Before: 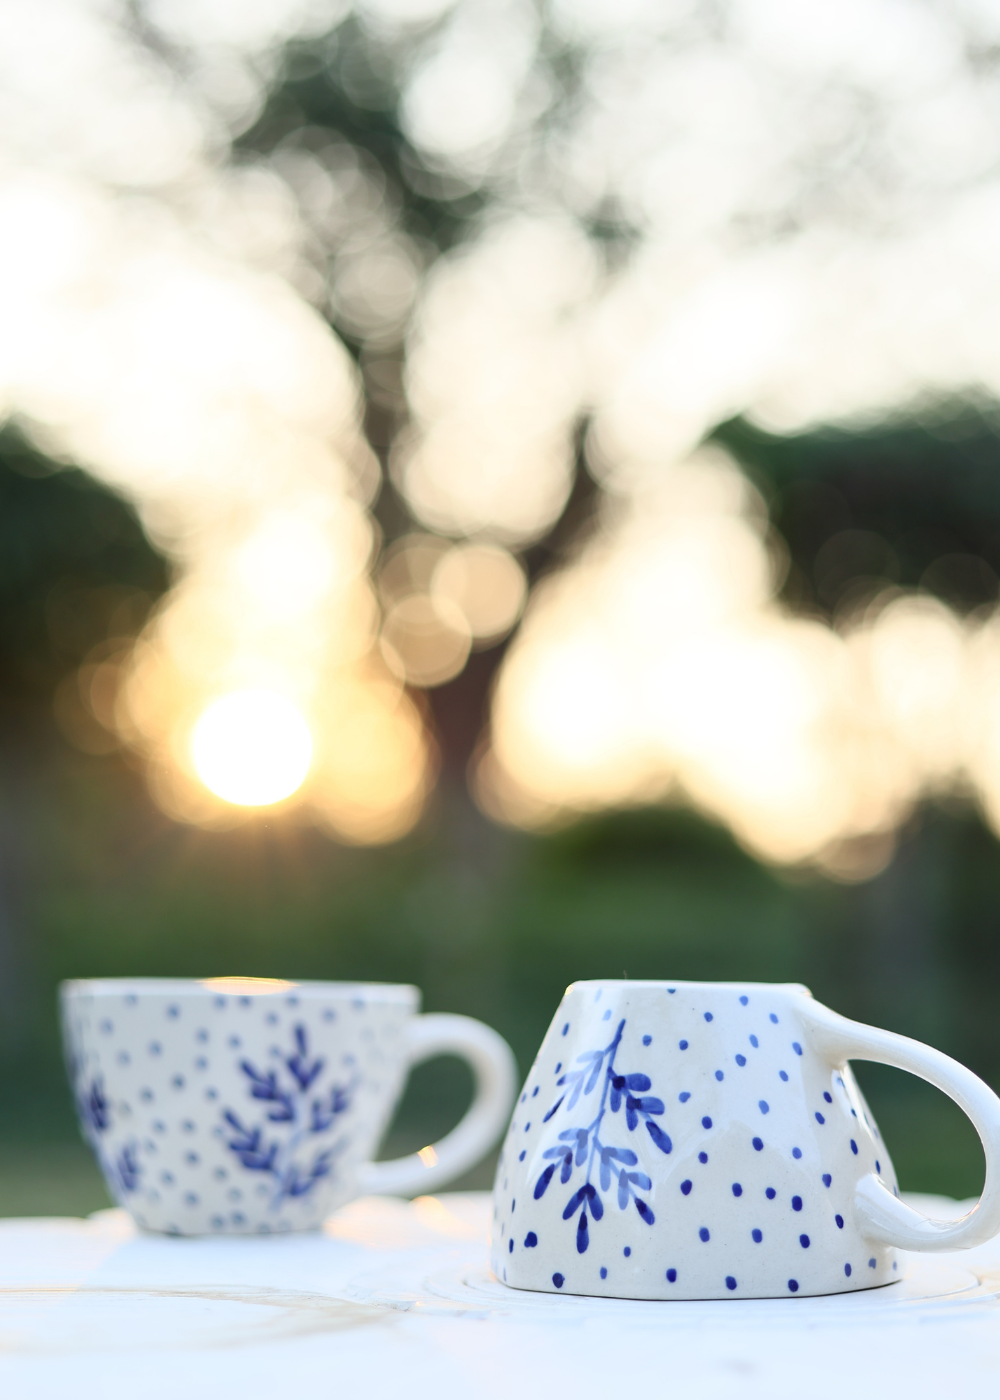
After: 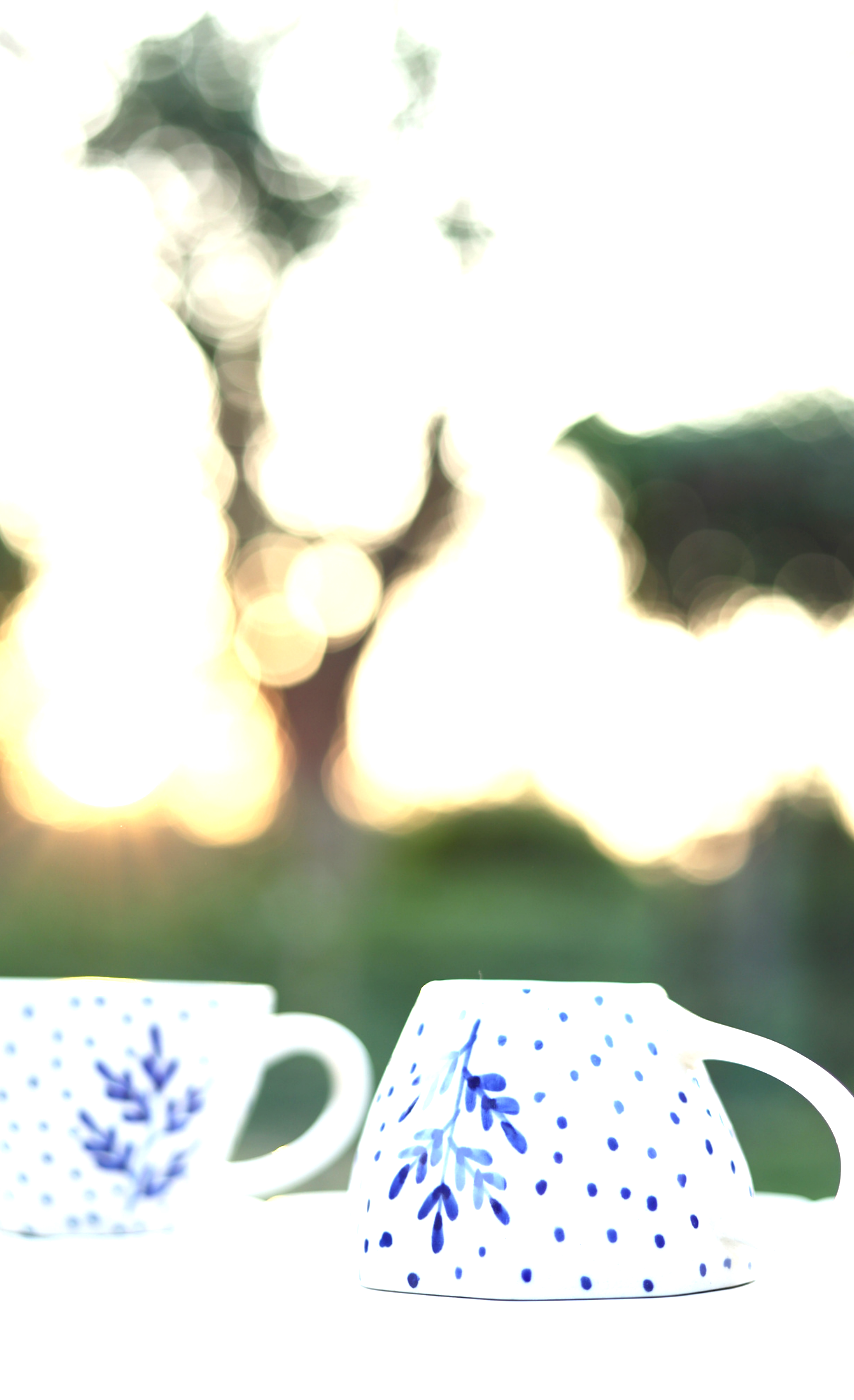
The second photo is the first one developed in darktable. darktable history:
crop and rotate: left 14.584%
exposure: black level correction 0, exposure 1.125 EV, compensate exposure bias true, compensate highlight preservation false
